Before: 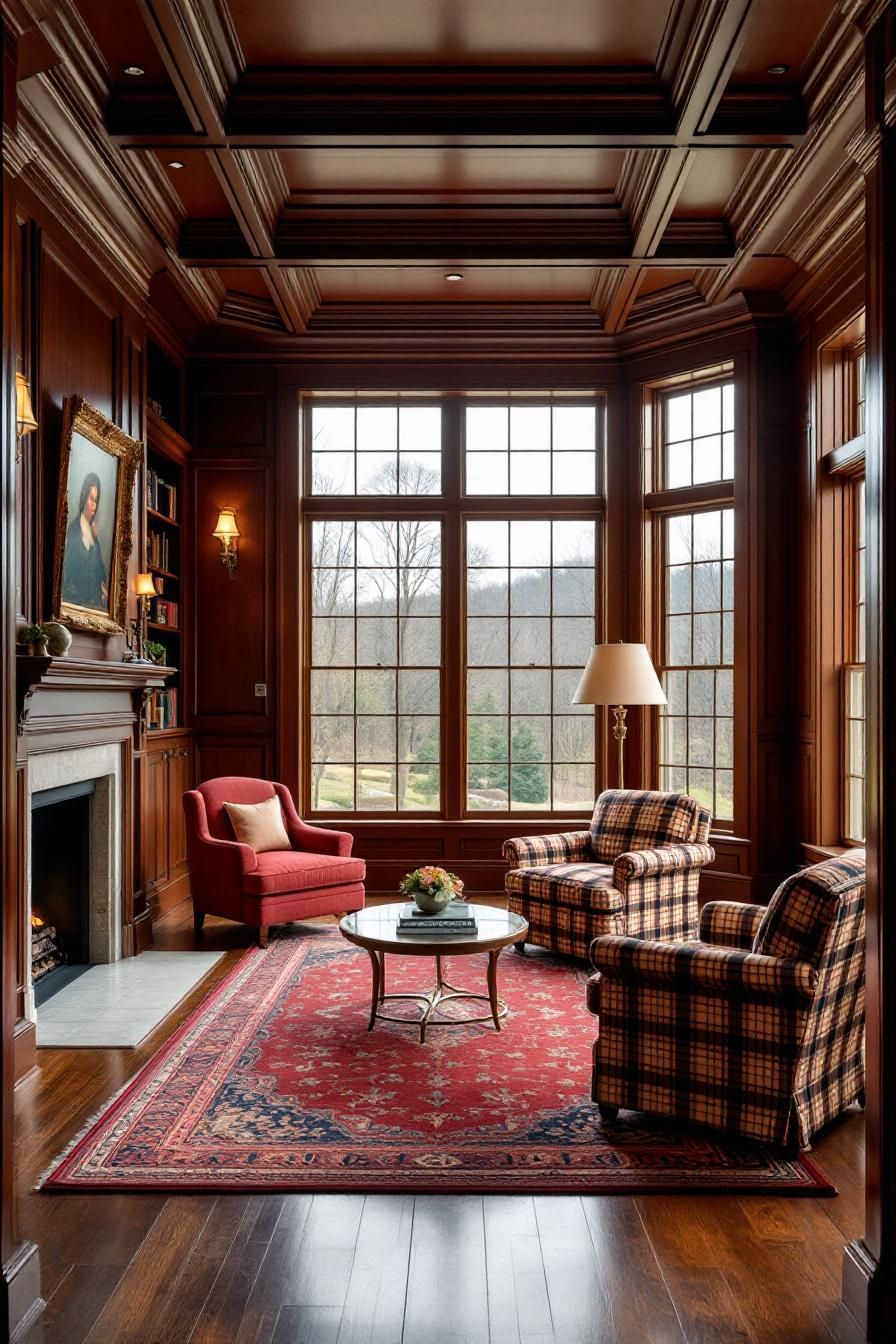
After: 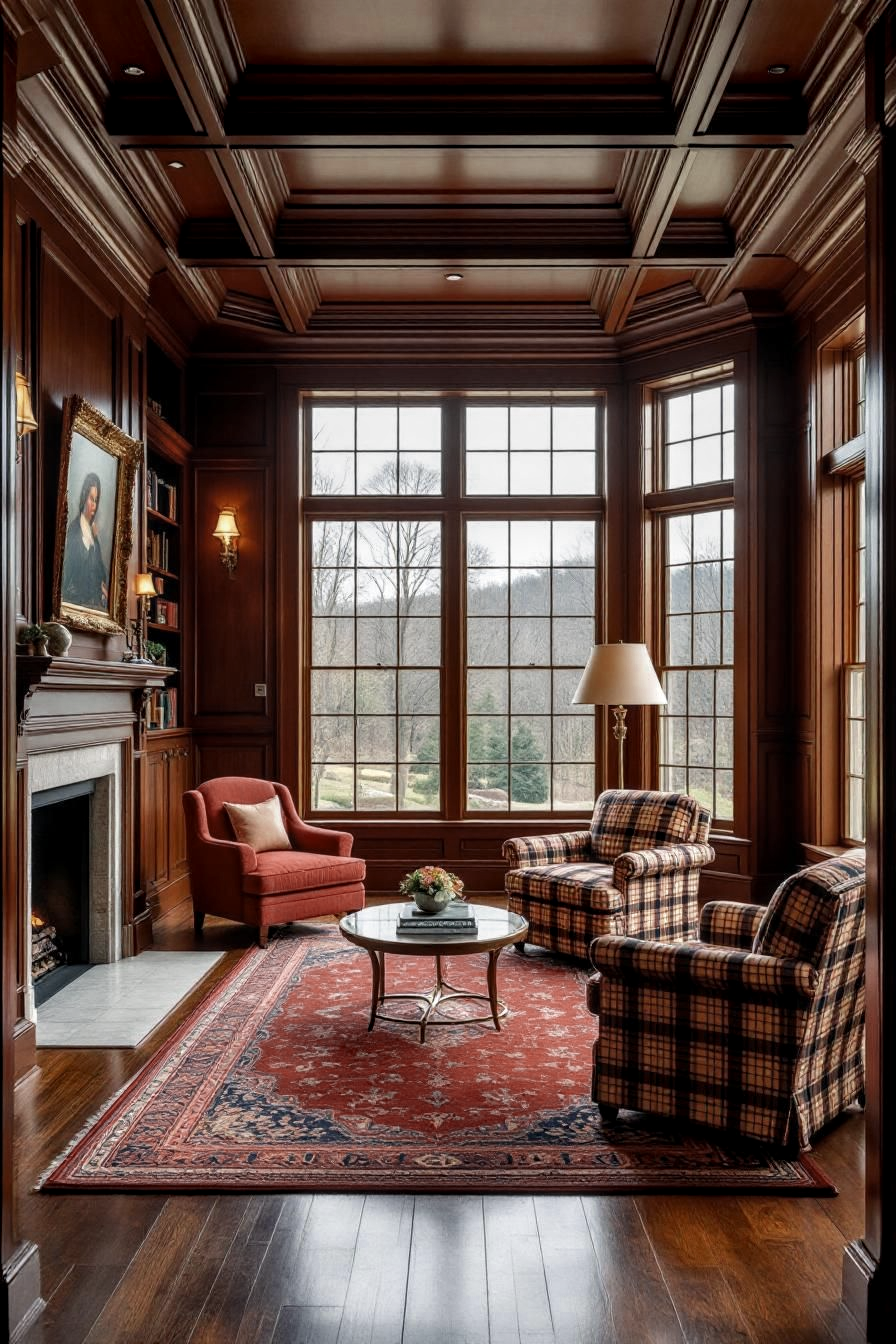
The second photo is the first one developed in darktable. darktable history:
color zones: curves: ch0 [(0, 0.5) (0.125, 0.4) (0.25, 0.5) (0.375, 0.4) (0.5, 0.4) (0.625, 0.35) (0.75, 0.35) (0.875, 0.5)]; ch1 [(0, 0.35) (0.125, 0.45) (0.25, 0.35) (0.375, 0.35) (0.5, 0.35) (0.625, 0.35) (0.75, 0.45) (0.875, 0.35)]; ch2 [(0, 0.6) (0.125, 0.5) (0.25, 0.5) (0.375, 0.6) (0.5, 0.6) (0.625, 0.5) (0.75, 0.5) (0.875, 0.5)]
local contrast: on, module defaults
